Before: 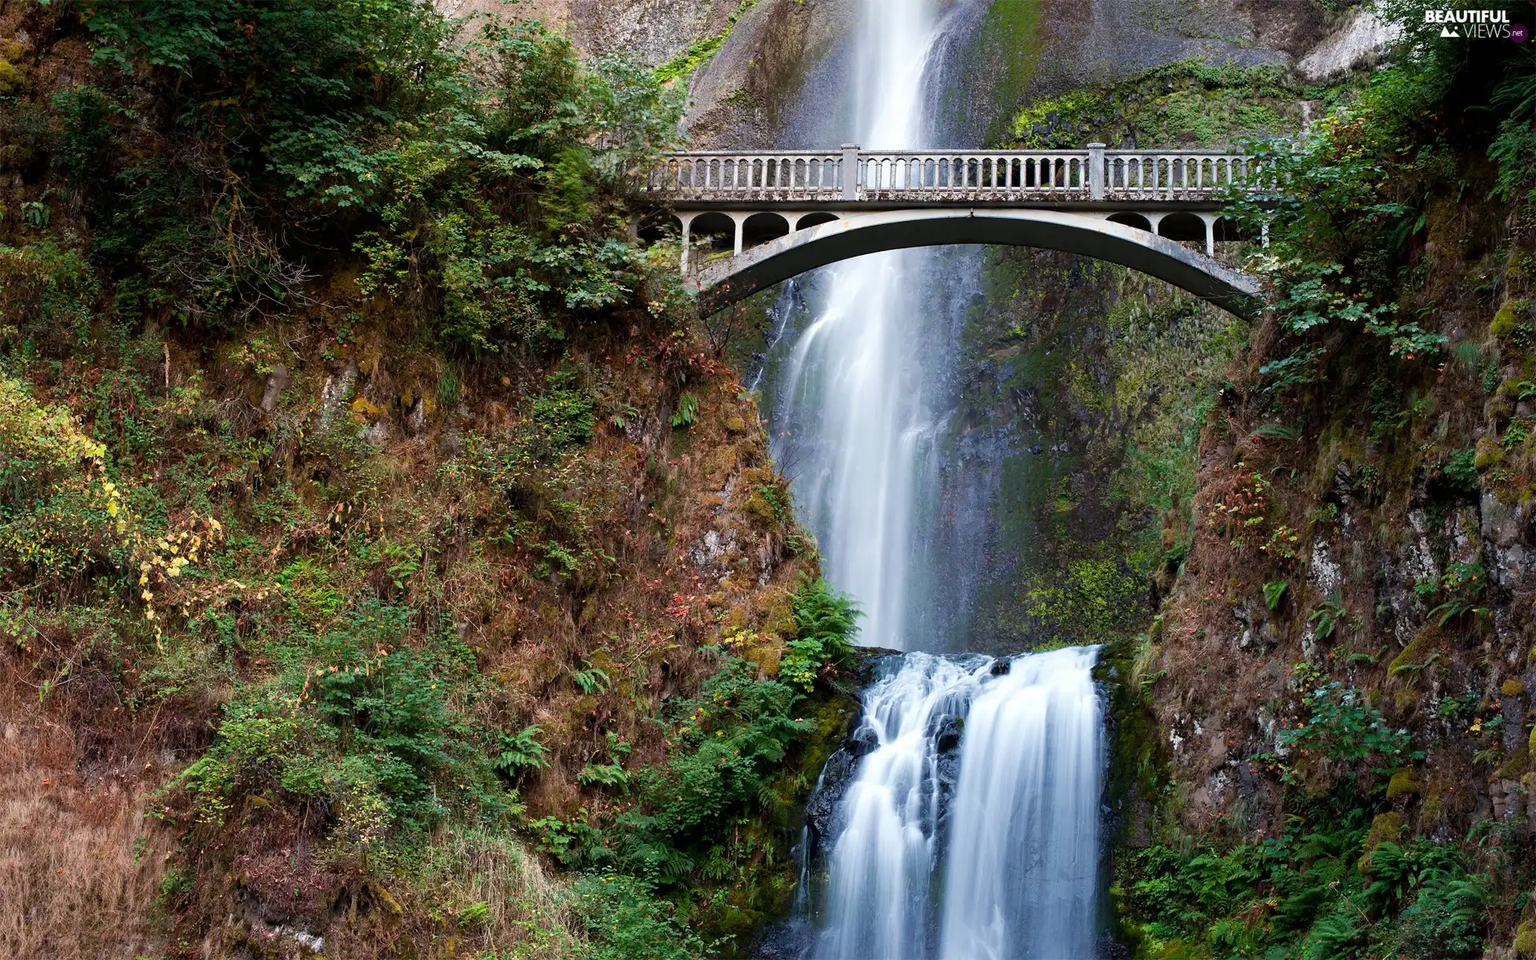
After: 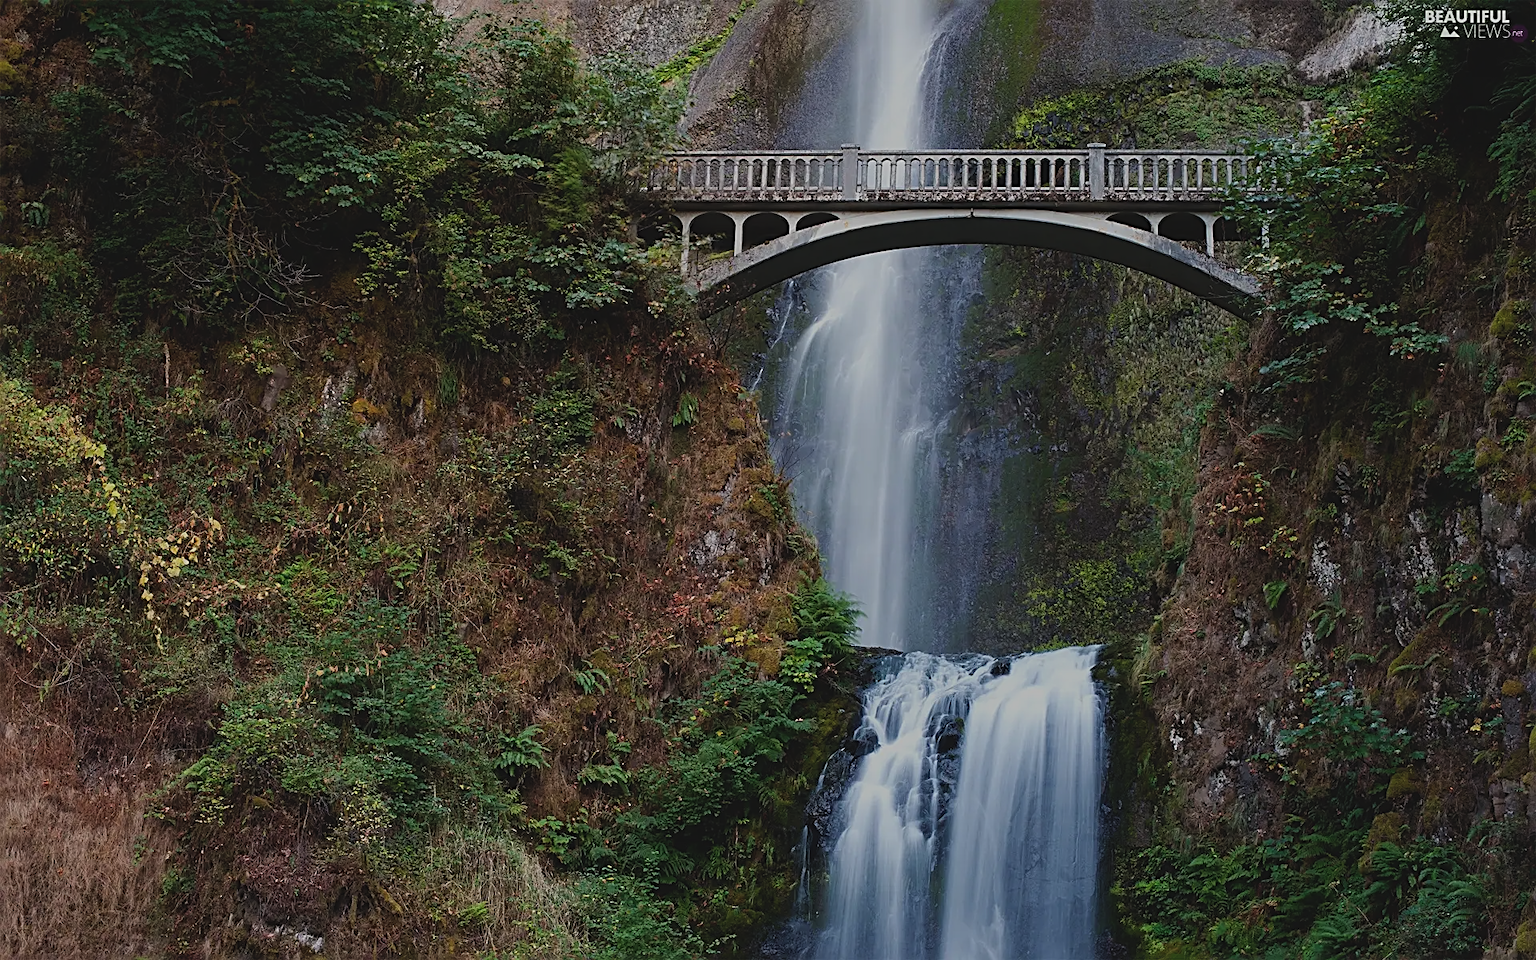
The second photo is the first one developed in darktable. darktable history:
exposure: black level correction -0.017, exposure -1.106 EV, compensate exposure bias true, compensate highlight preservation false
sharpen: radius 2.564, amount 0.681
